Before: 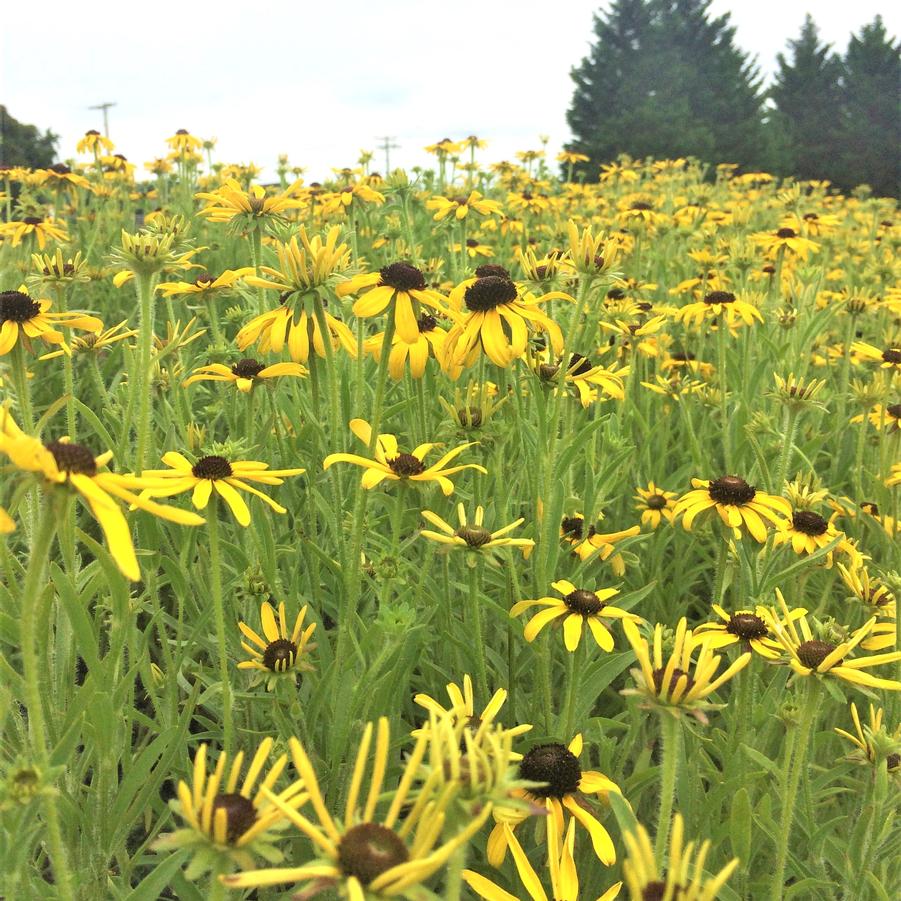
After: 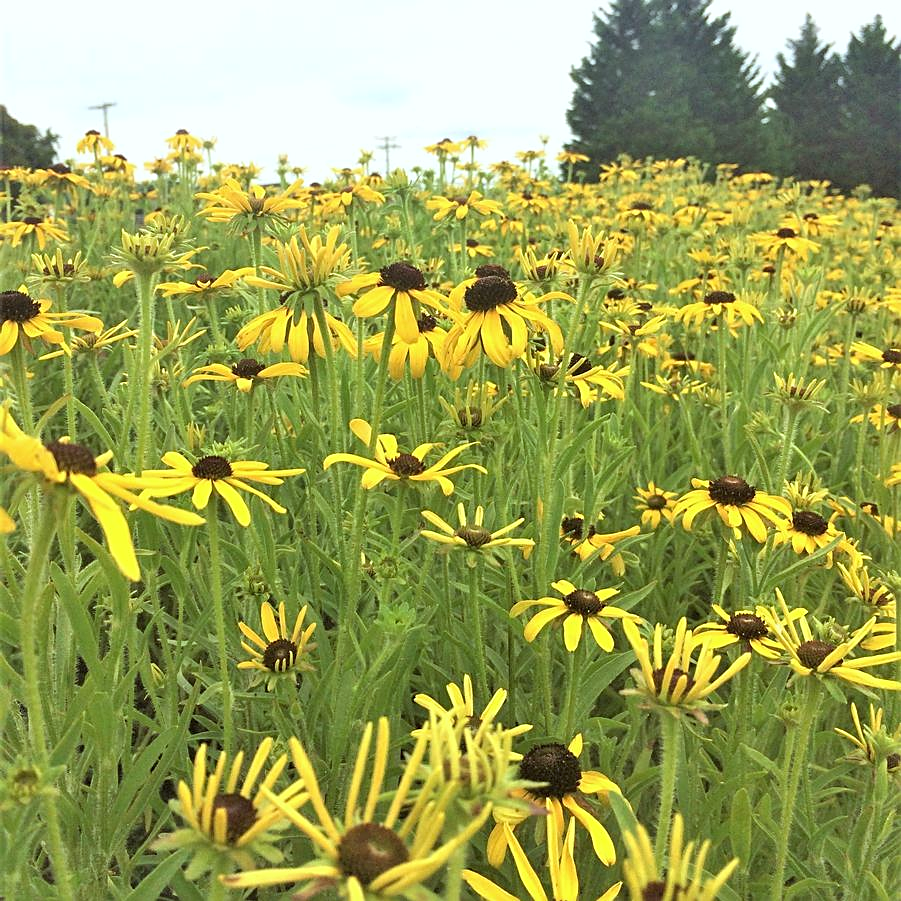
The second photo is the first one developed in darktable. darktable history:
sharpen: on, module defaults
color correction: highlights a* -2.81, highlights b* -2.09, shadows a* 2.09, shadows b* 2.98
